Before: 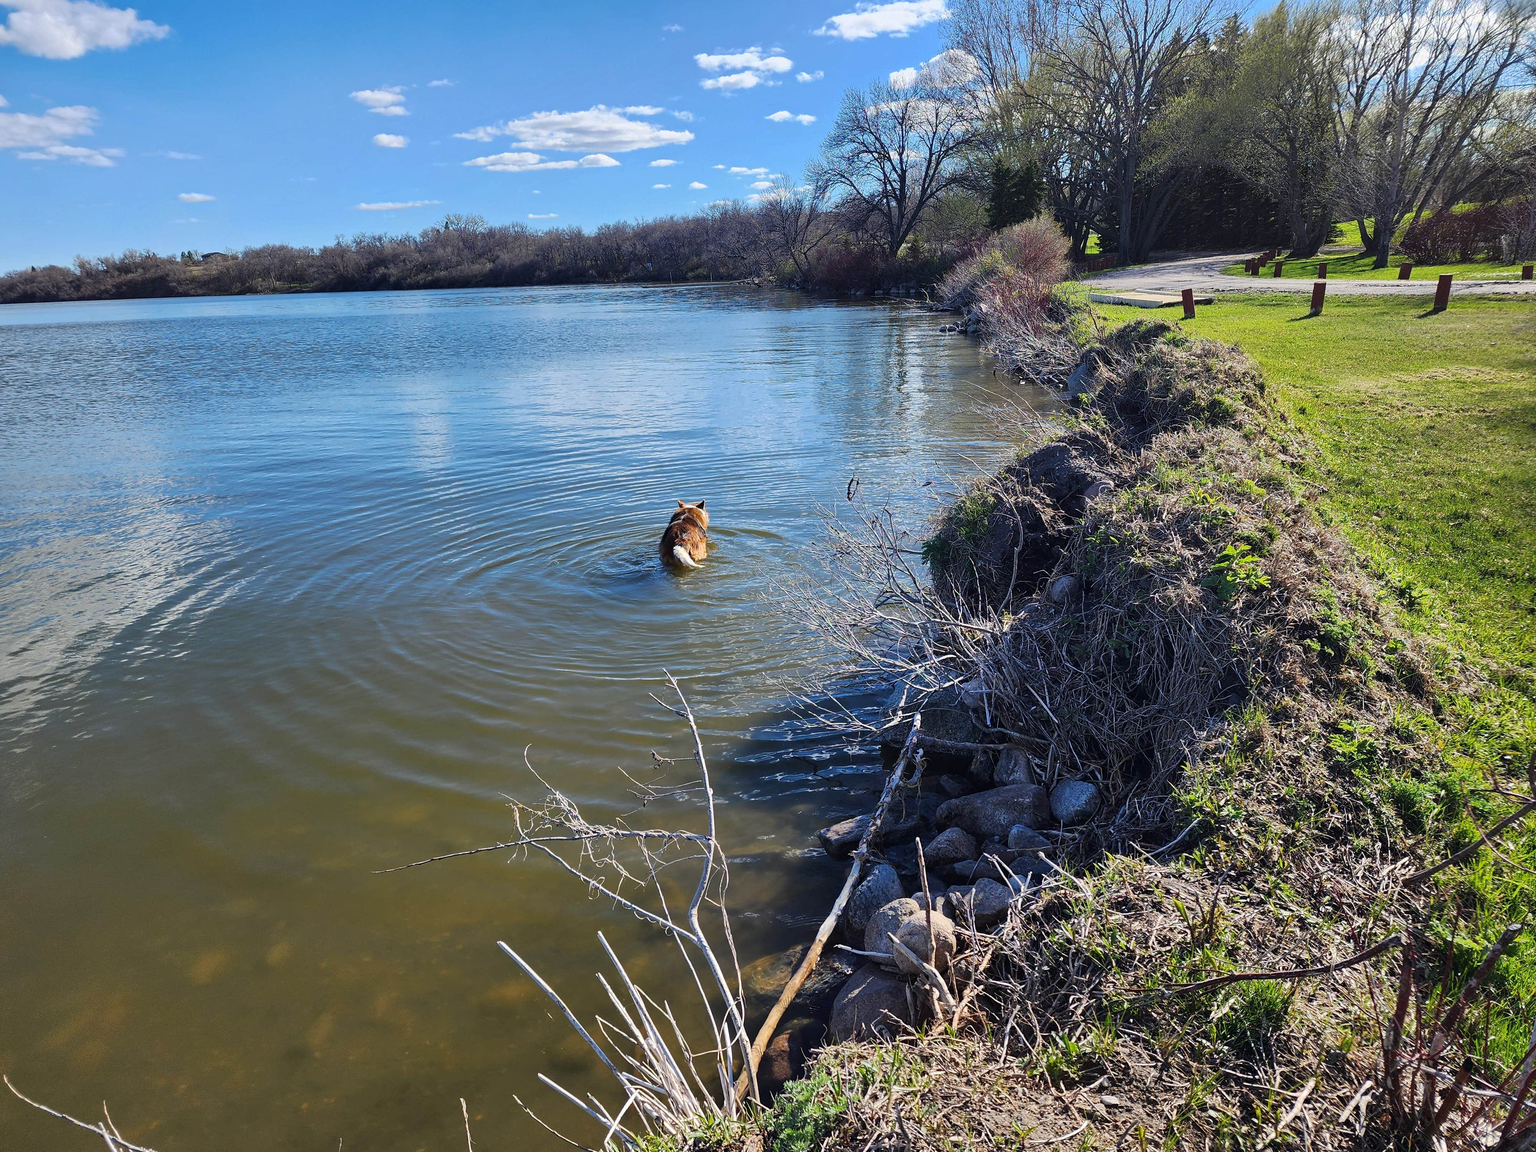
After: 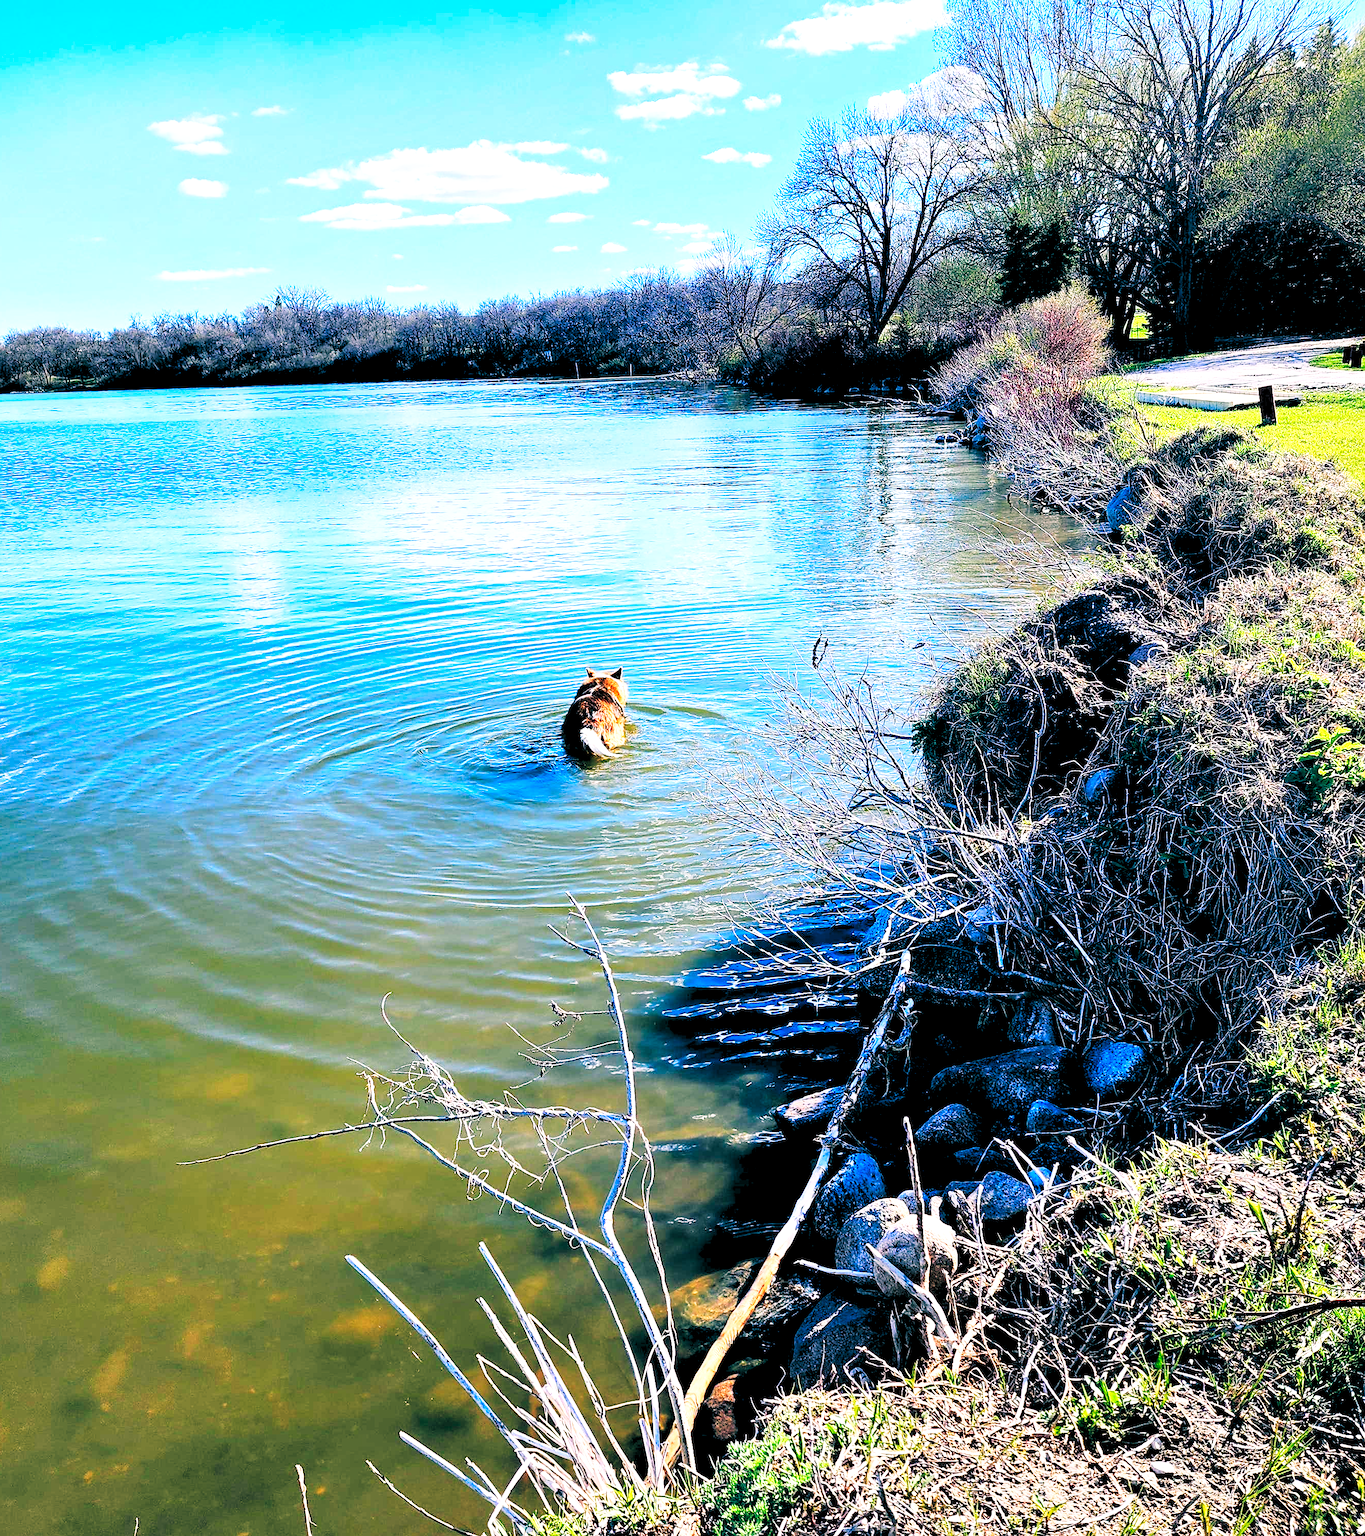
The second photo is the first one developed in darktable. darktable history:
exposure: exposure 0.4 EV, compensate highlight preservation false
base curve: curves: ch0 [(0, 0) (0.007, 0.004) (0.027, 0.03) (0.046, 0.07) (0.207, 0.54) (0.442, 0.872) (0.673, 0.972) (1, 1)], preserve colors none
crop and rotate: left 15.546%, right 17.787%
levels: levels [0.072, 0.414, 0.976]
tone curve: curves: ch0 [(0, 0) (0.08, 0.056) (0.4, 0.4) (0.6, 0.612) (0.92, 0.924) (1, 1)], color space Lab, linked channels, preserve colors none
sharpen: radius 1.864, amount 0.398, threshold 1.271
color balance: lift [1.016, 0.983, 1, 1.017], gamma [0.78, 1.018, 1.043, 0.957], gain [0.786, 1.063, 0.937, 1.017], input saturation 118.26%, contrast 13.43%, contrast fulcrum 21.62%, output saturation 82.76%
